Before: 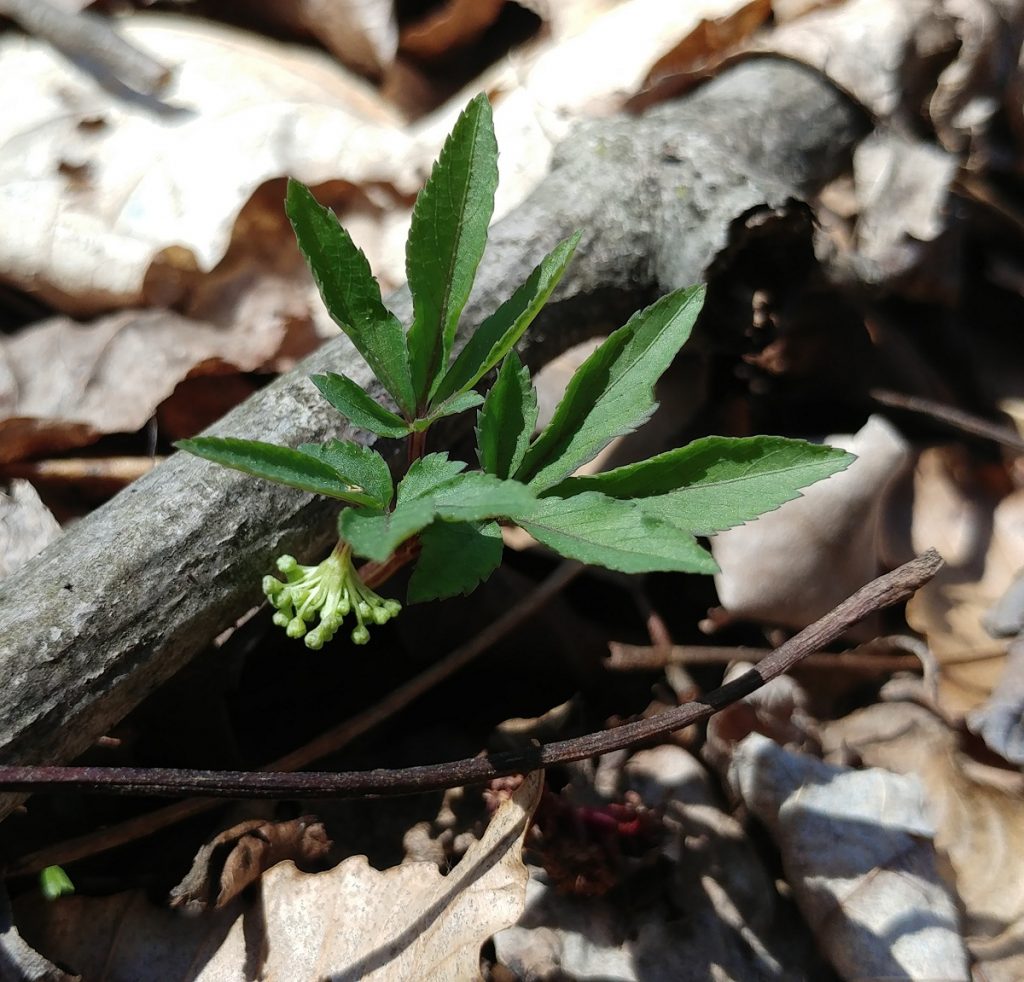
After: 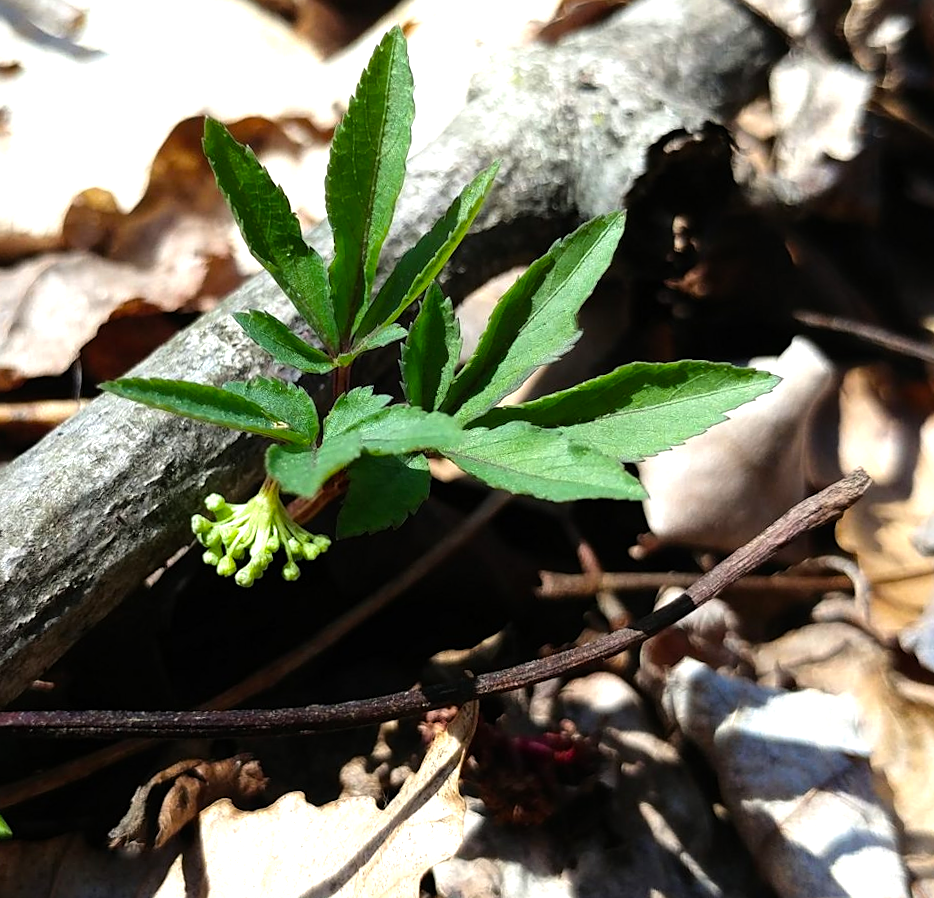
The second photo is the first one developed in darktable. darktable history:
color balance rgb: shadows lift › luminance -19.946%, perceptual saturation grading › global saturation 25.385%, perceptual brilliance grading › global brilliance 11.09%
crop and rotate: angle 1.7°, left 5.982%, top 5.681%
tone equalizer: -8 EV -0.417 EV, -7 EV -0.422 EV, -6 EV -0.297 EV, -5 EV -0.259 EV, -3 EV 0.219 EV, -2 EV 0.357 EV, -1 EV 0.377 EV, +0 EV 0.433 EV
sharpen: amount 0.213
